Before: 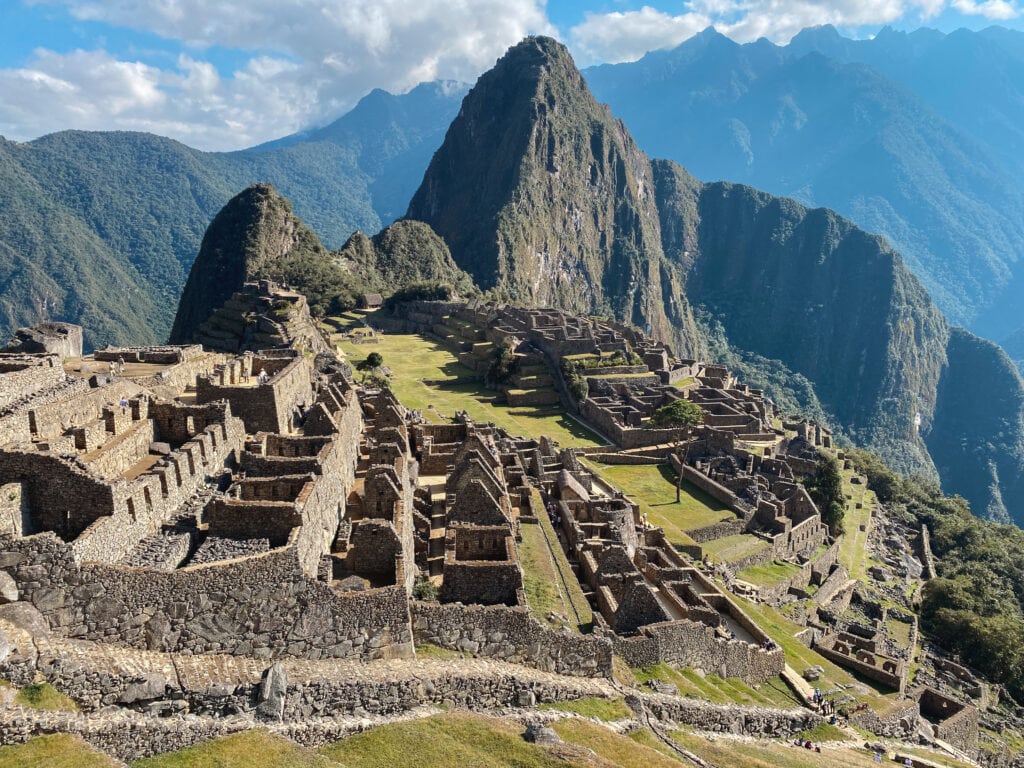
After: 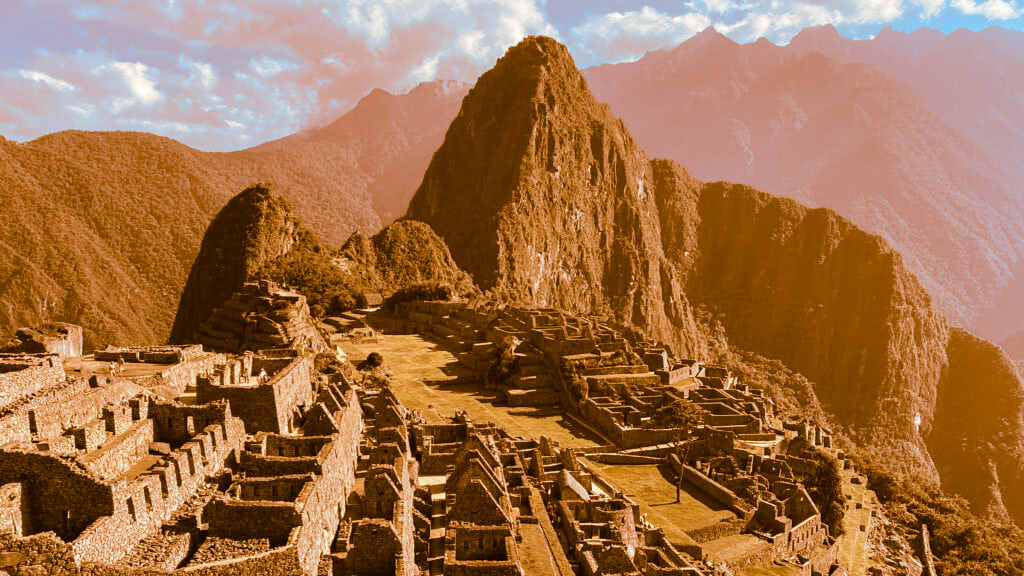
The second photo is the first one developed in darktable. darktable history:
split-toning: shadows › hue 26°, shadows › saturation 0.92, highlights › hue 40°, highlights › saturation 0.92, balance -63, compress 0%
crop: bottom 24.967%
